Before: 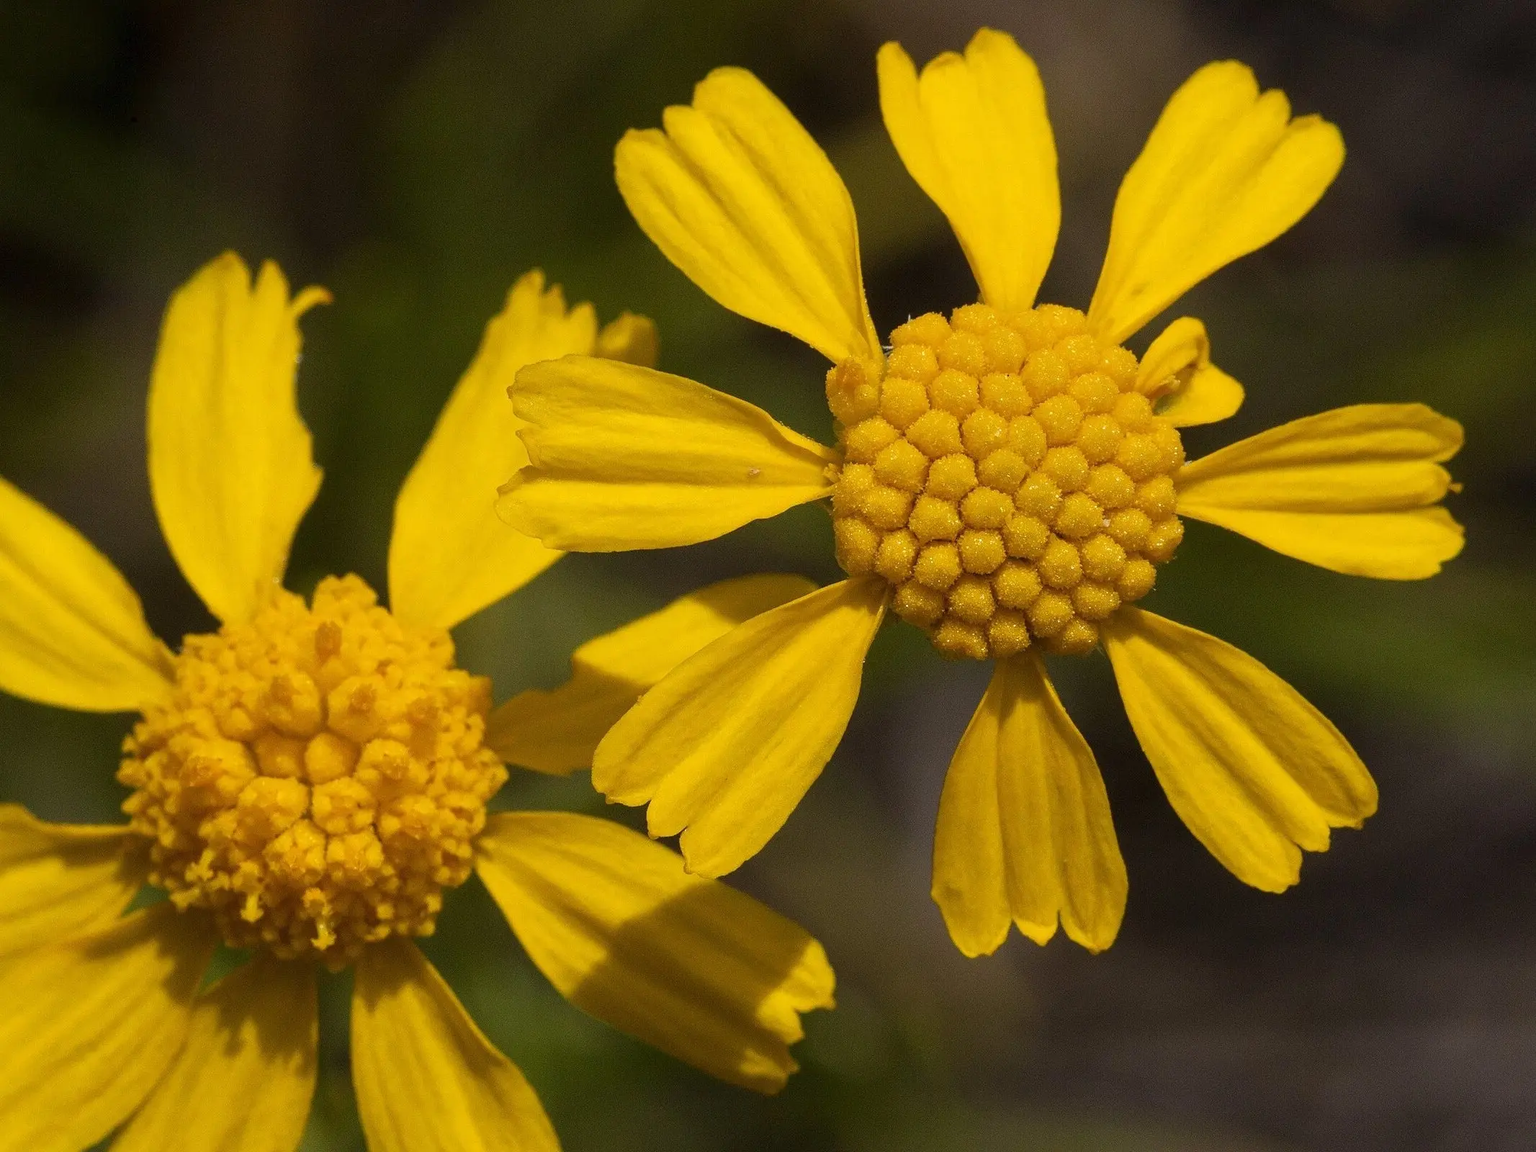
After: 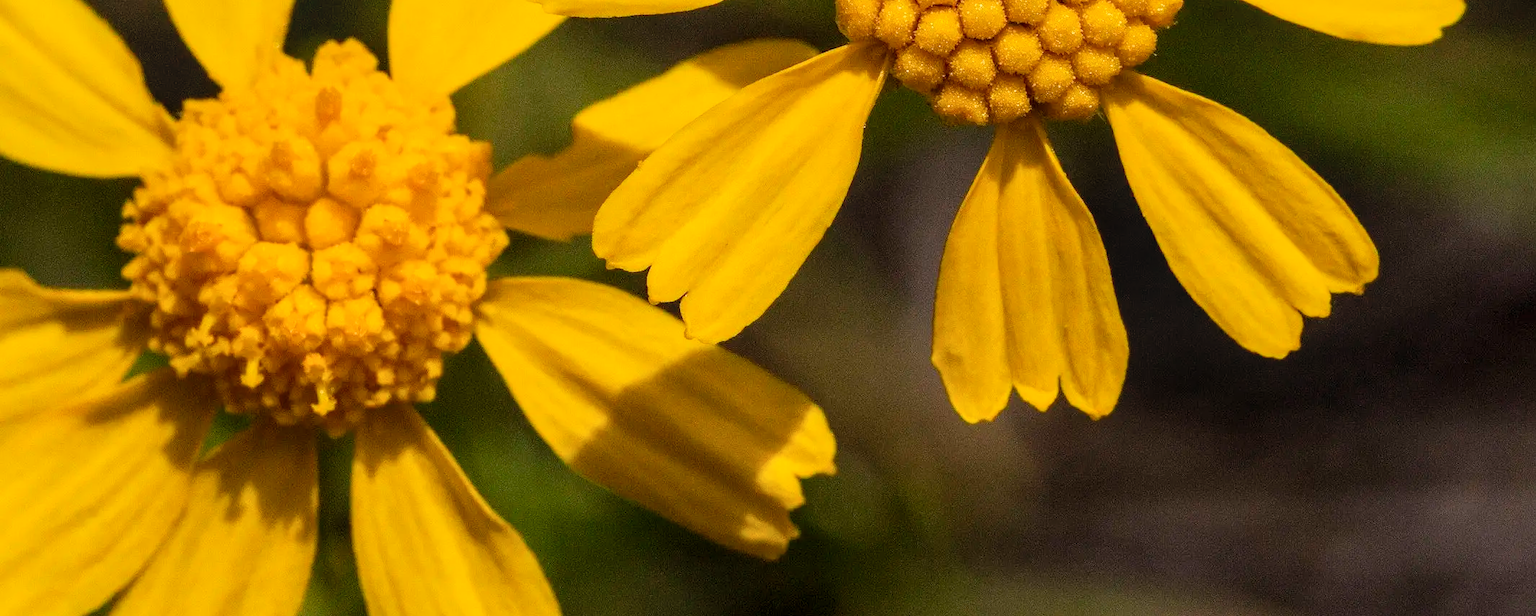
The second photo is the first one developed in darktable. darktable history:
tone equalizer: edges refinement/feathering 500, mask exposure compensation -1.57 EV, preserve details no
local contrast: on, module defaults
contrast brightness saturation: contrast 0.196, brightness 0.144, saturation 0.135
filmic rgb: black relative exposure -8.03 EV, white relative exposure 3.94 EV, hardness 4.26
crop and rotate: top 46.476%, right 0.017%
